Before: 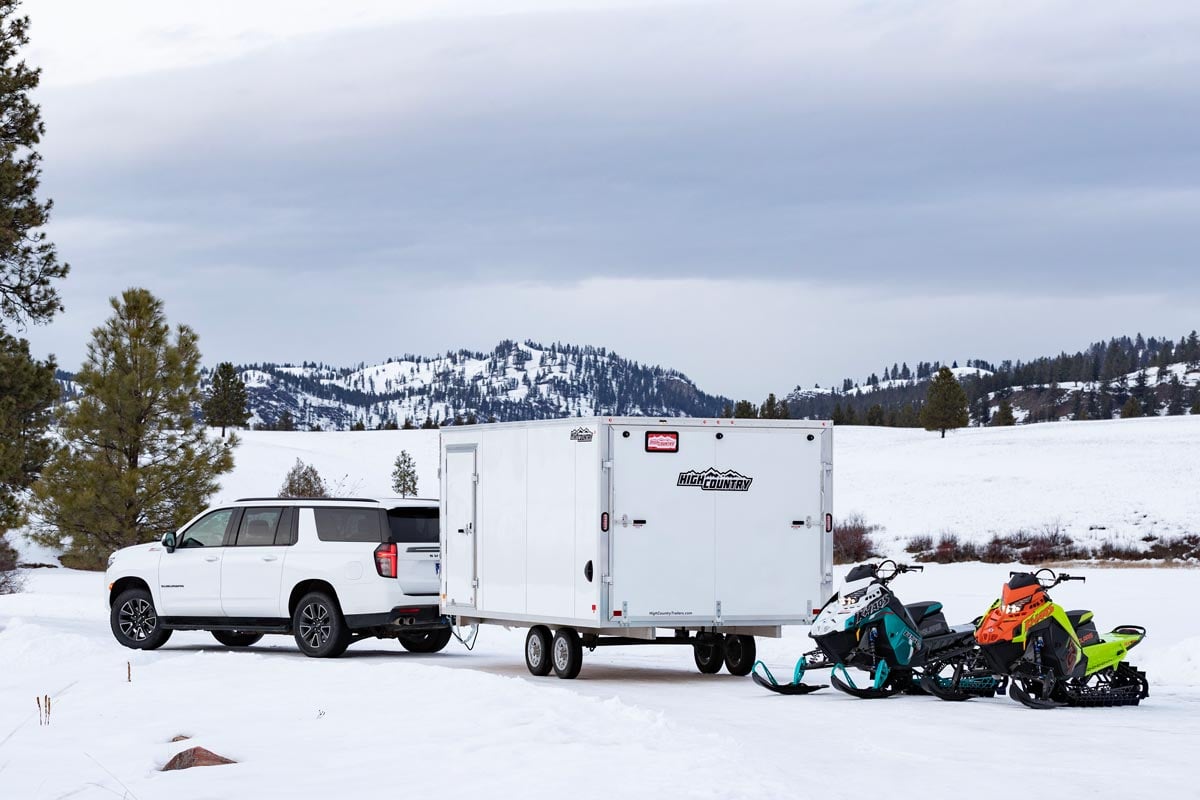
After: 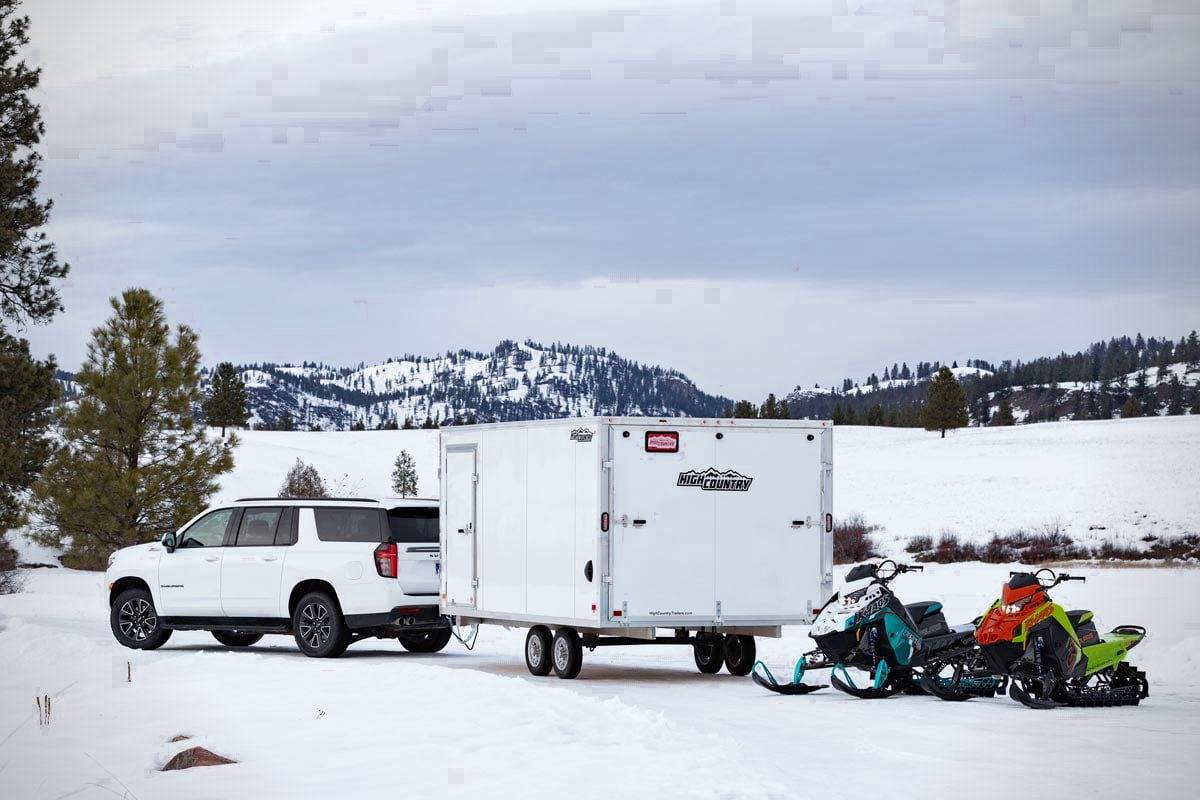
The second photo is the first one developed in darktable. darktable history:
tone equalizer: on, module defaults
color zones: curves: ch0 [(0.27, 0.396) (0.563, 0.504) (0.75, 0.5) (0.787, 0.307)]
vignetting: on, module defaults
